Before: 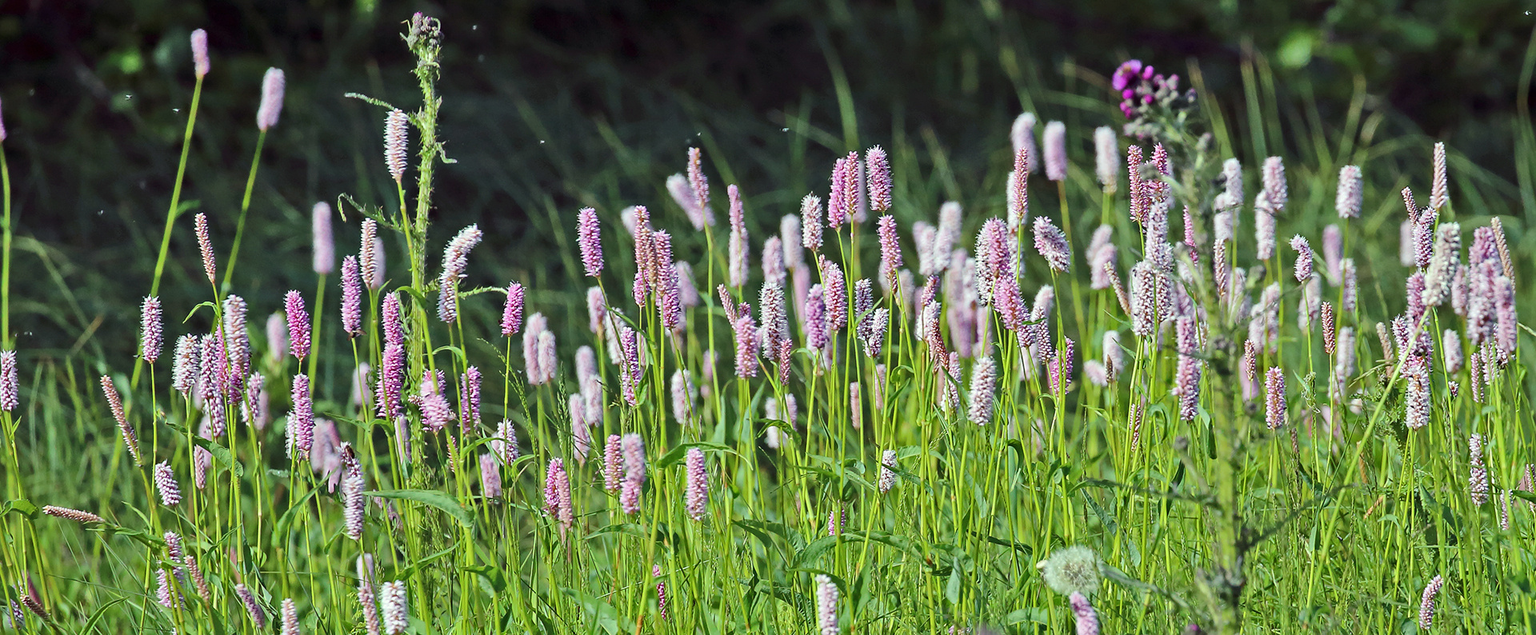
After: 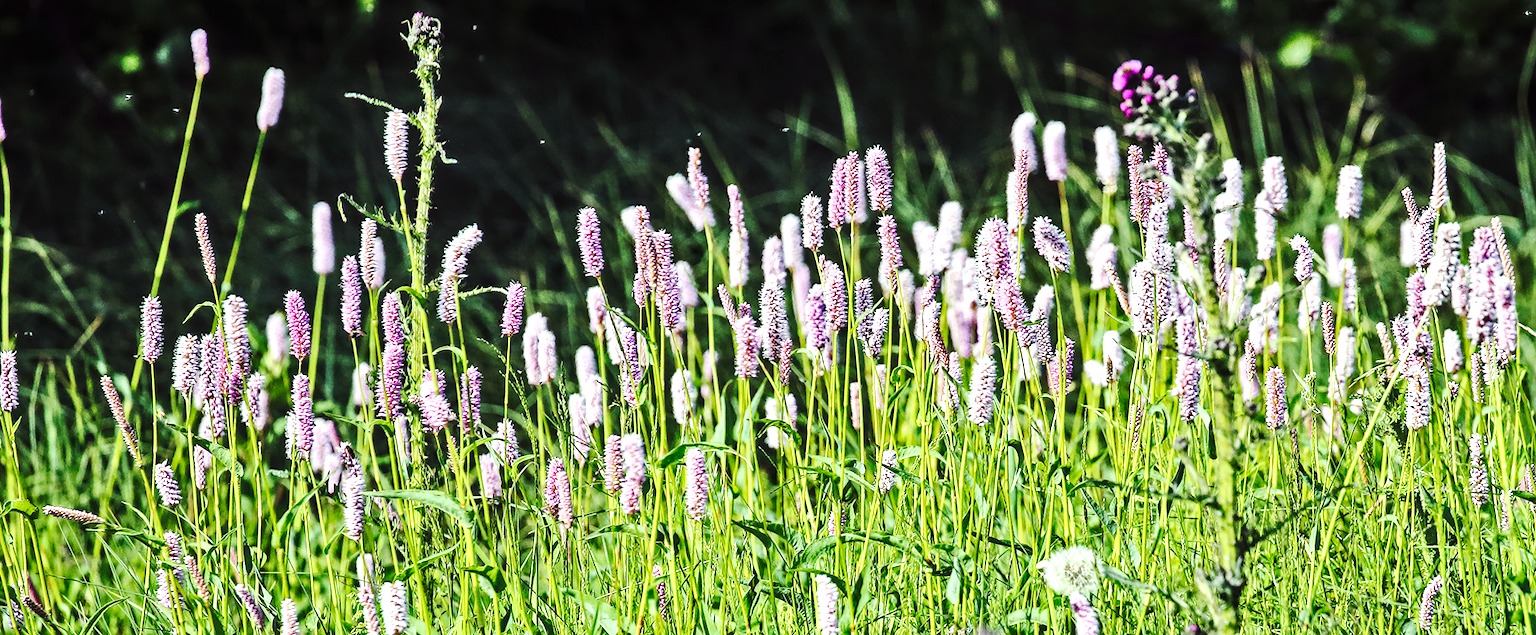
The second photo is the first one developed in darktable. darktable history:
local contrast: on, module defaults
tone curve: curves: ch0 [(0, 0) (0.003, 0.008) (0.011, 0.011) (0.025, 0.018) (0.044, 0.028) (0.069, 0.039) (0.1, 0.056) (0.136, 0.081) (0.177, 0.118) (0.224, 0.164) (0.277, 0.223) (0.335, 0.3) (0.399, 0.399) (0.468, 0.51) (0.543, 0.618) (0.623, 0.71) (0.709, 0.79) (0.801, 0.865) (0.898, 0.93) (1, 1)], preserve colors none
tone equalizer: -8 EV -1.06 EV, -7 EV -1.02 EV, -6 EV -0.896 EV, -5 EV -0.559 EV, -3 EV 0.588 EV, -2 EV 0.861 EV, -1 EV 0.993 EV, +0 EV 1.06 EV, edges refinement/feathering 500, mask exposure compensation -1.57 EV, preserve details no
